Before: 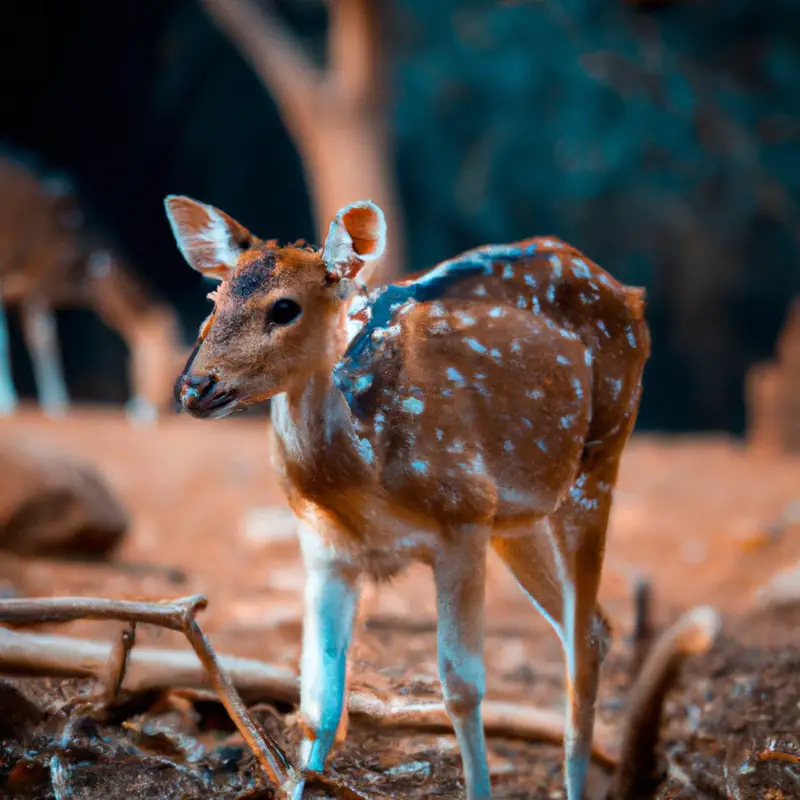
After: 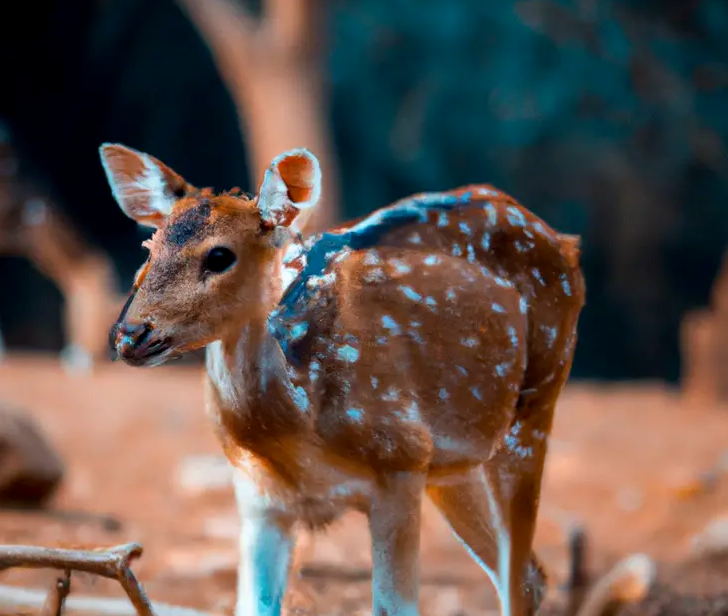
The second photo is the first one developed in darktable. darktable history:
exposure: black level correction 0.002, compensate highlight preservation false
crop: left 8.155%, top 6.611%, bottom 15.385%
